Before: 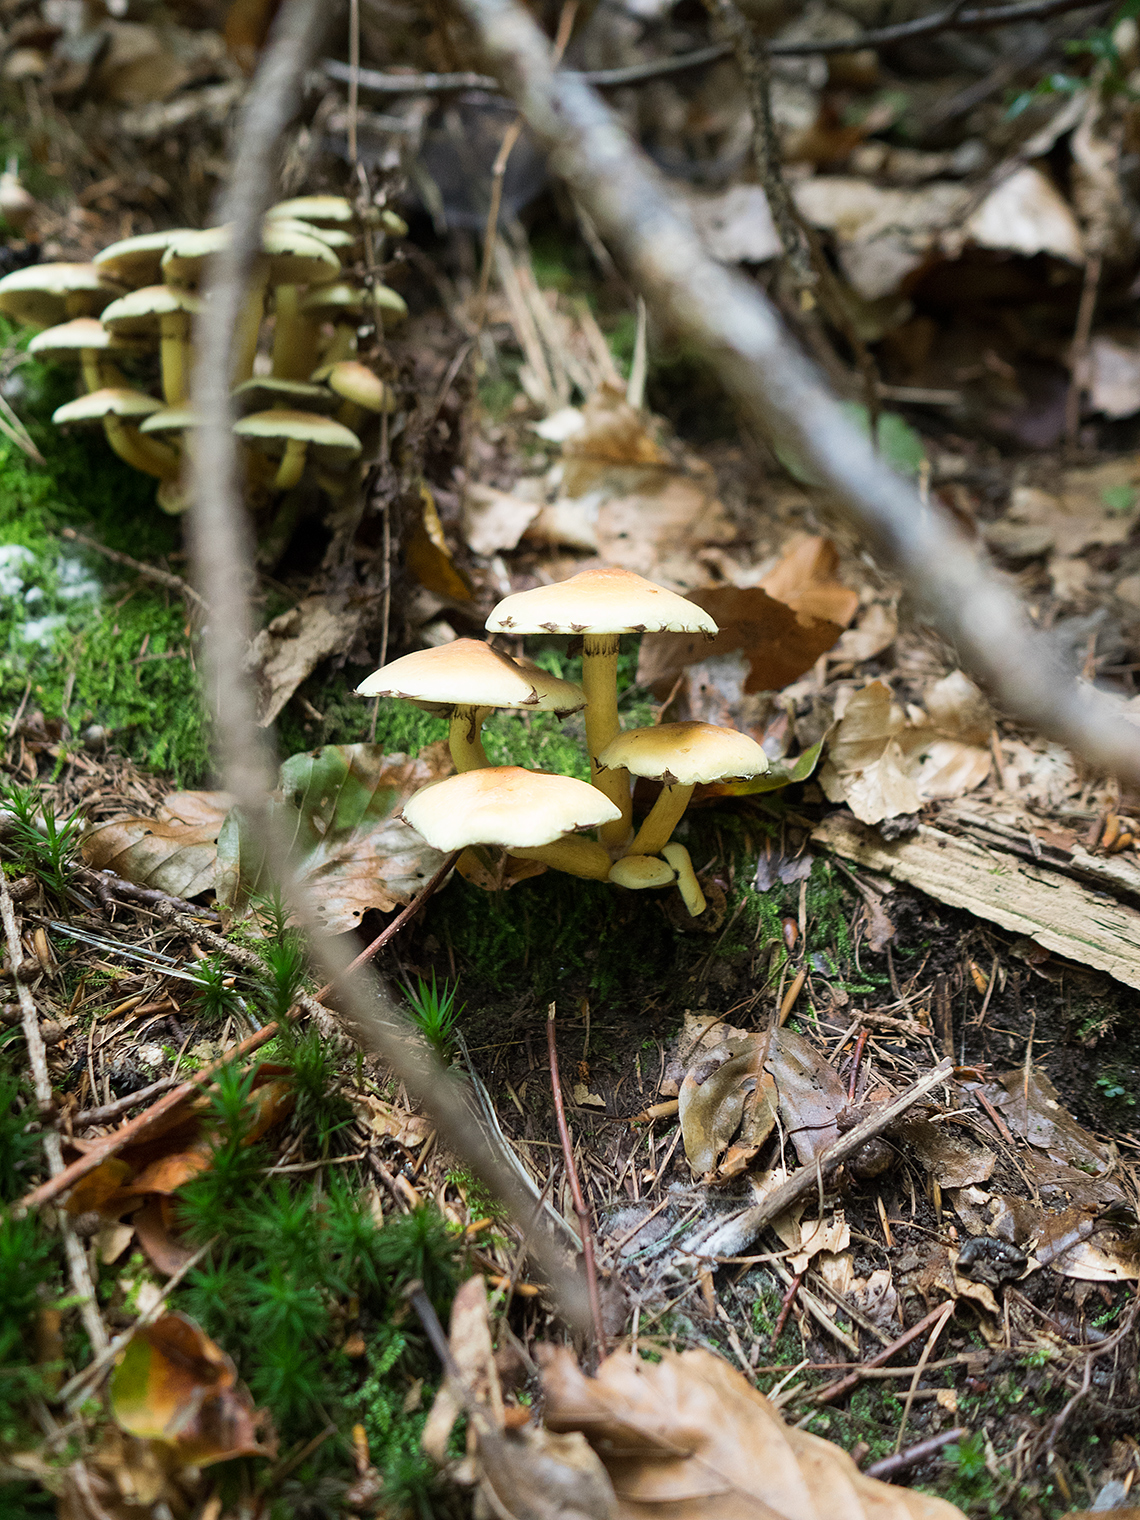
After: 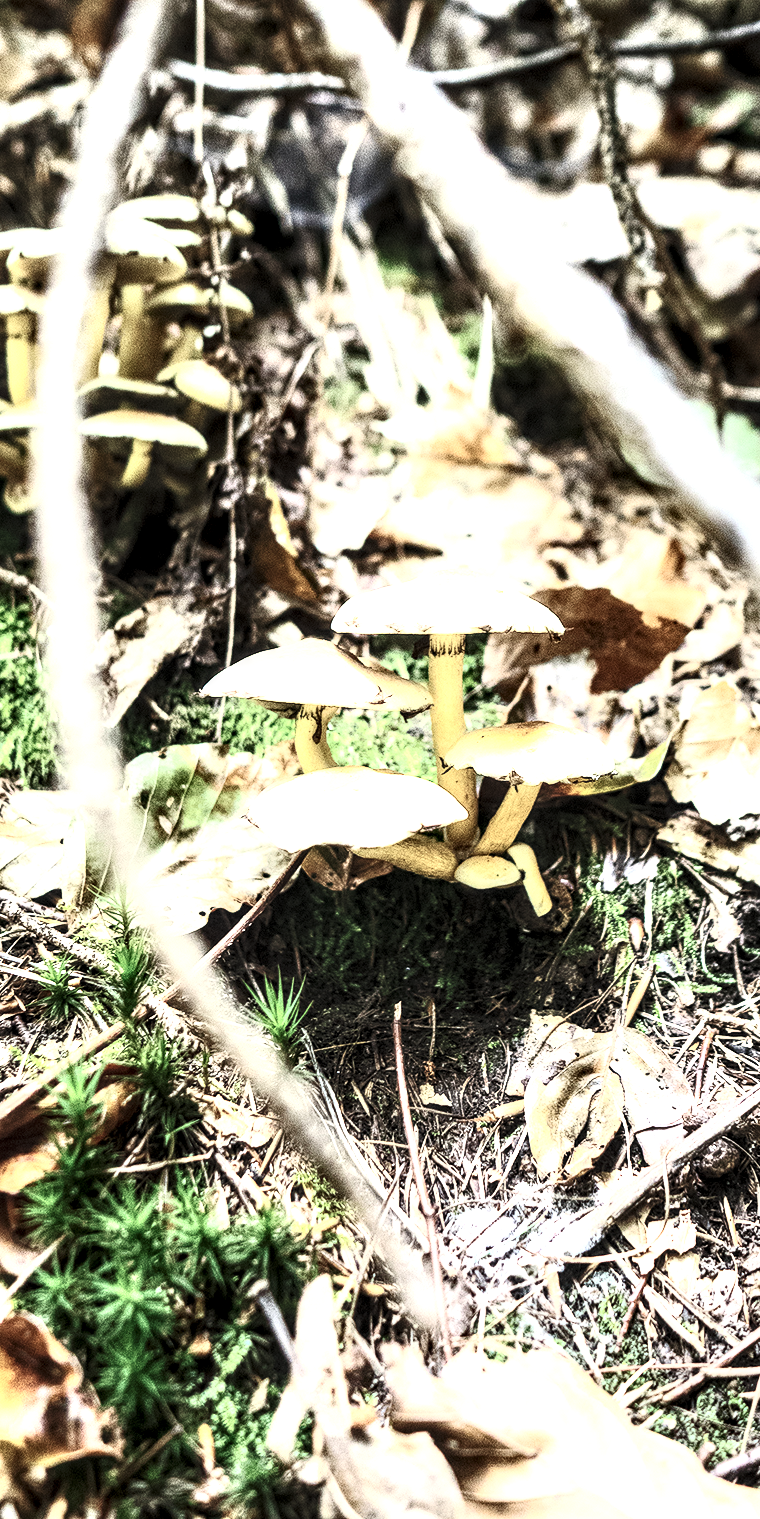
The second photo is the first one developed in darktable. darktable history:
contrast brightness saturation: contrast 0.57, brightness 0.57, saturation -0.34
base curve: curves: ch0 [(0, 0) (0.026, 0.03) (0.109, 0.232) (0.351, 0.748) (0.669, 0.968) (1, 1)], preserve colors none
crop and rotate: left 13.537%, right 19.796%
local contrast: highlights 65%, shadows 54%, detail 169%, midtone range 0.514
